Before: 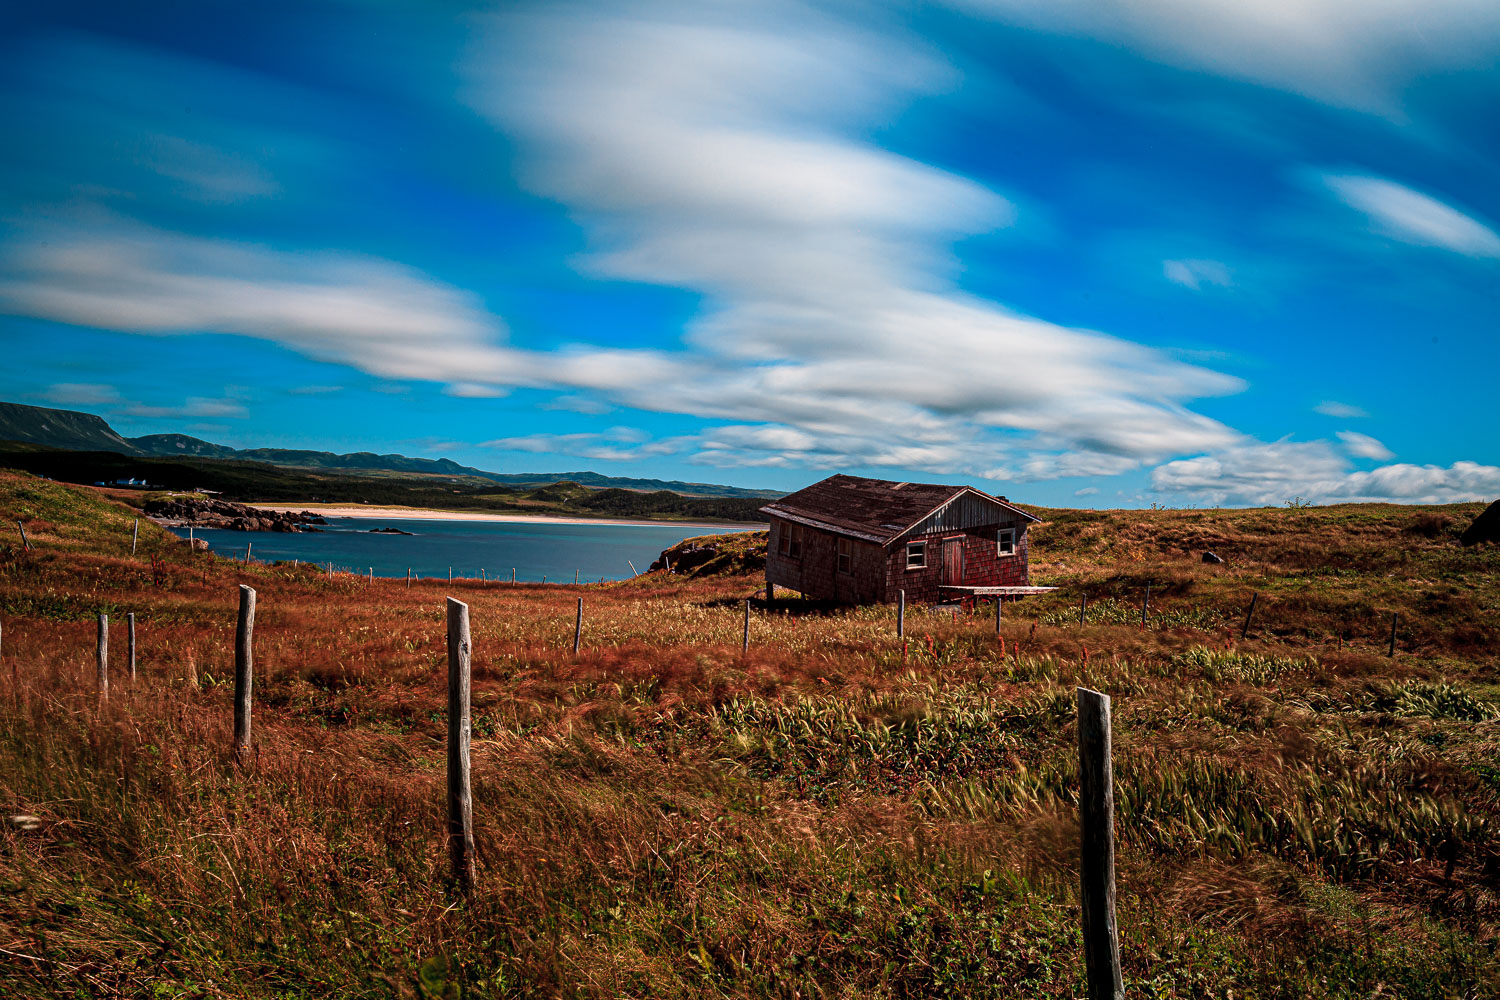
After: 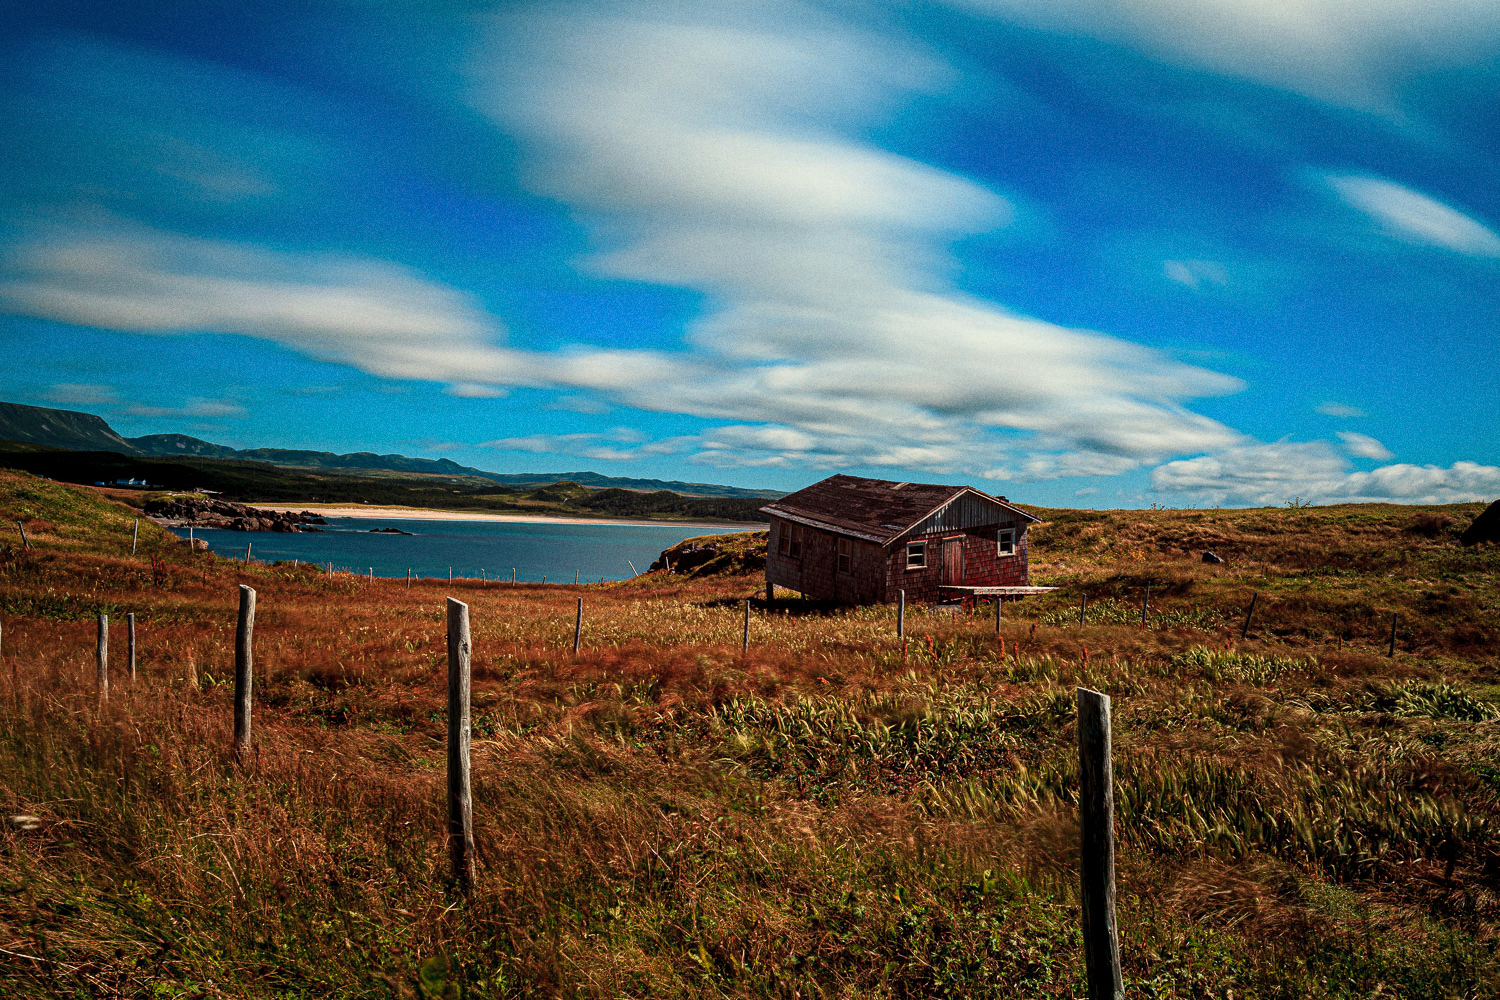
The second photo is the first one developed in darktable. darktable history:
rgb levels: preserve colors max RGB
grain: on, module defaults
color correction: highlights a* -4.28, highlights b* 6.53
